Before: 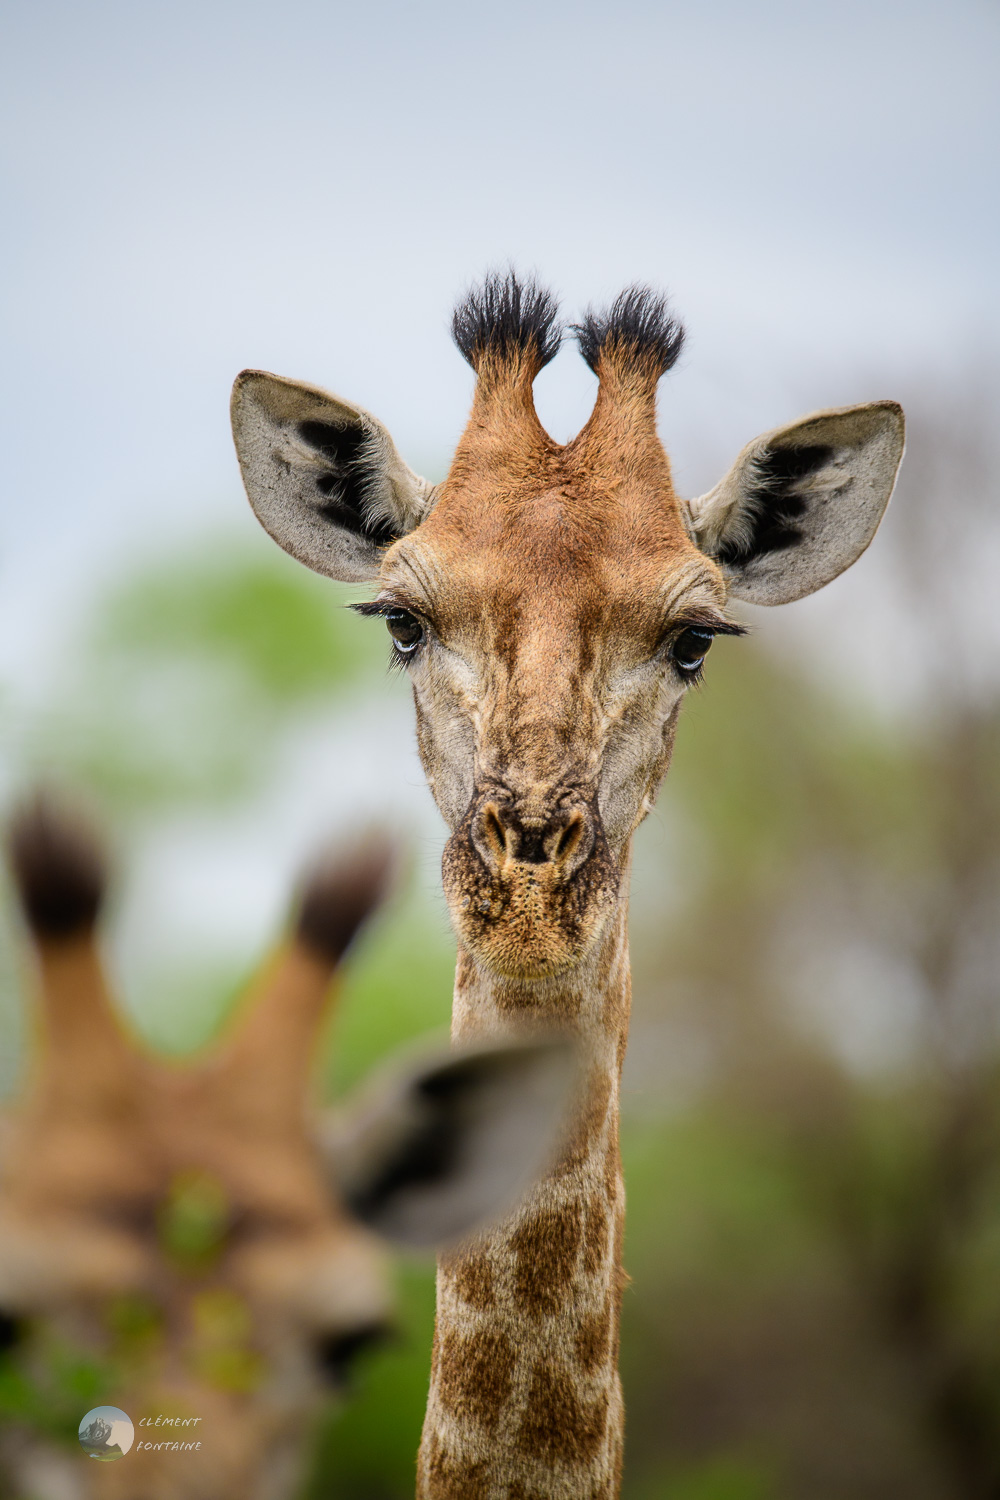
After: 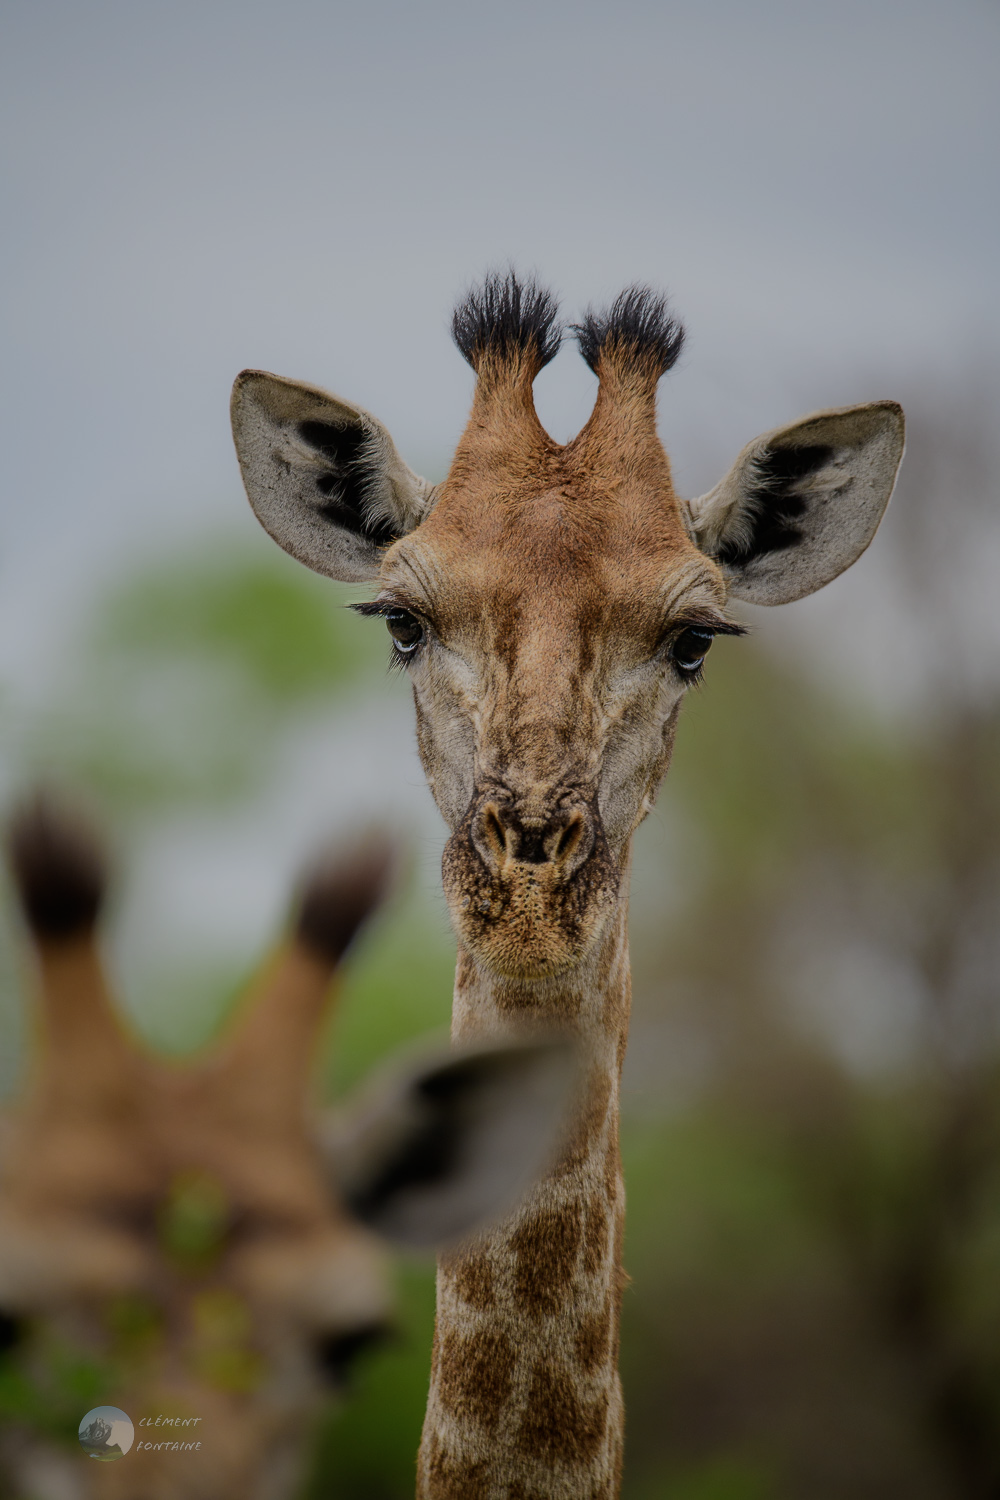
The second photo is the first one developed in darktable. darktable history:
shadows and highlights: radius 329.63, shadows 54.89, highlights -98.61, compress 94.45%, soften with gaussian
exposure: exposure -0.915 EV, compensate highlight preservation false
contrast brightness saturation: saturation -0.068
